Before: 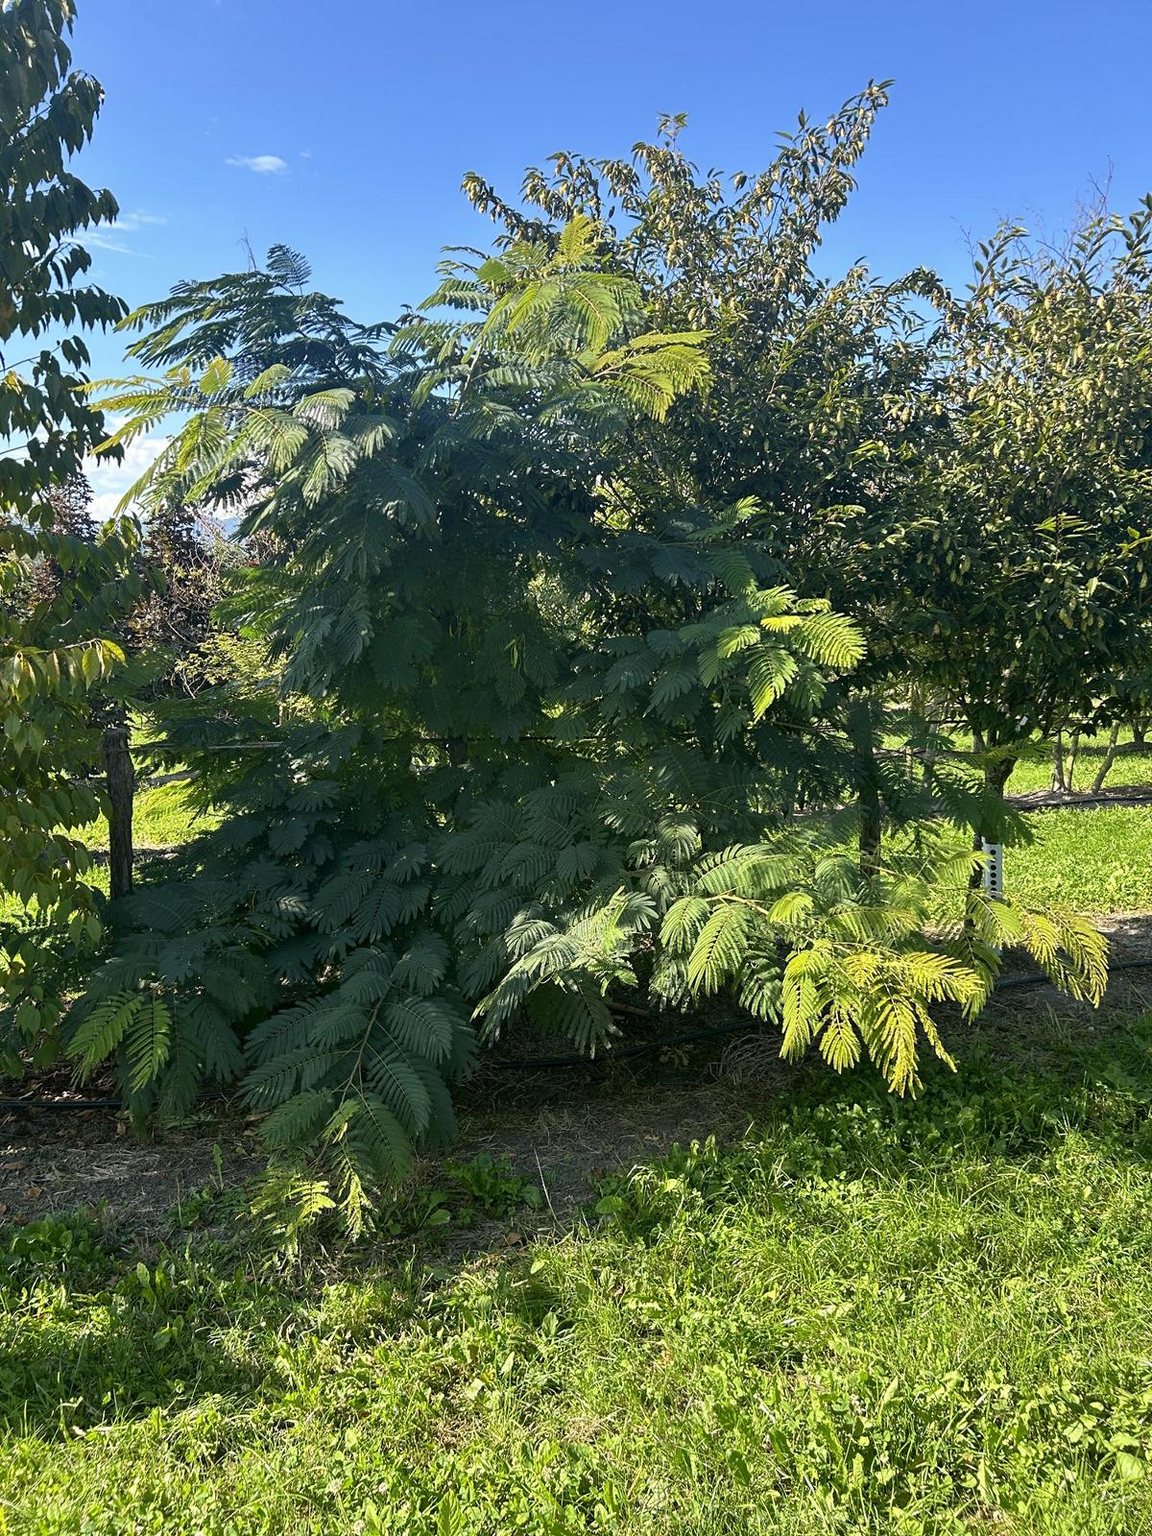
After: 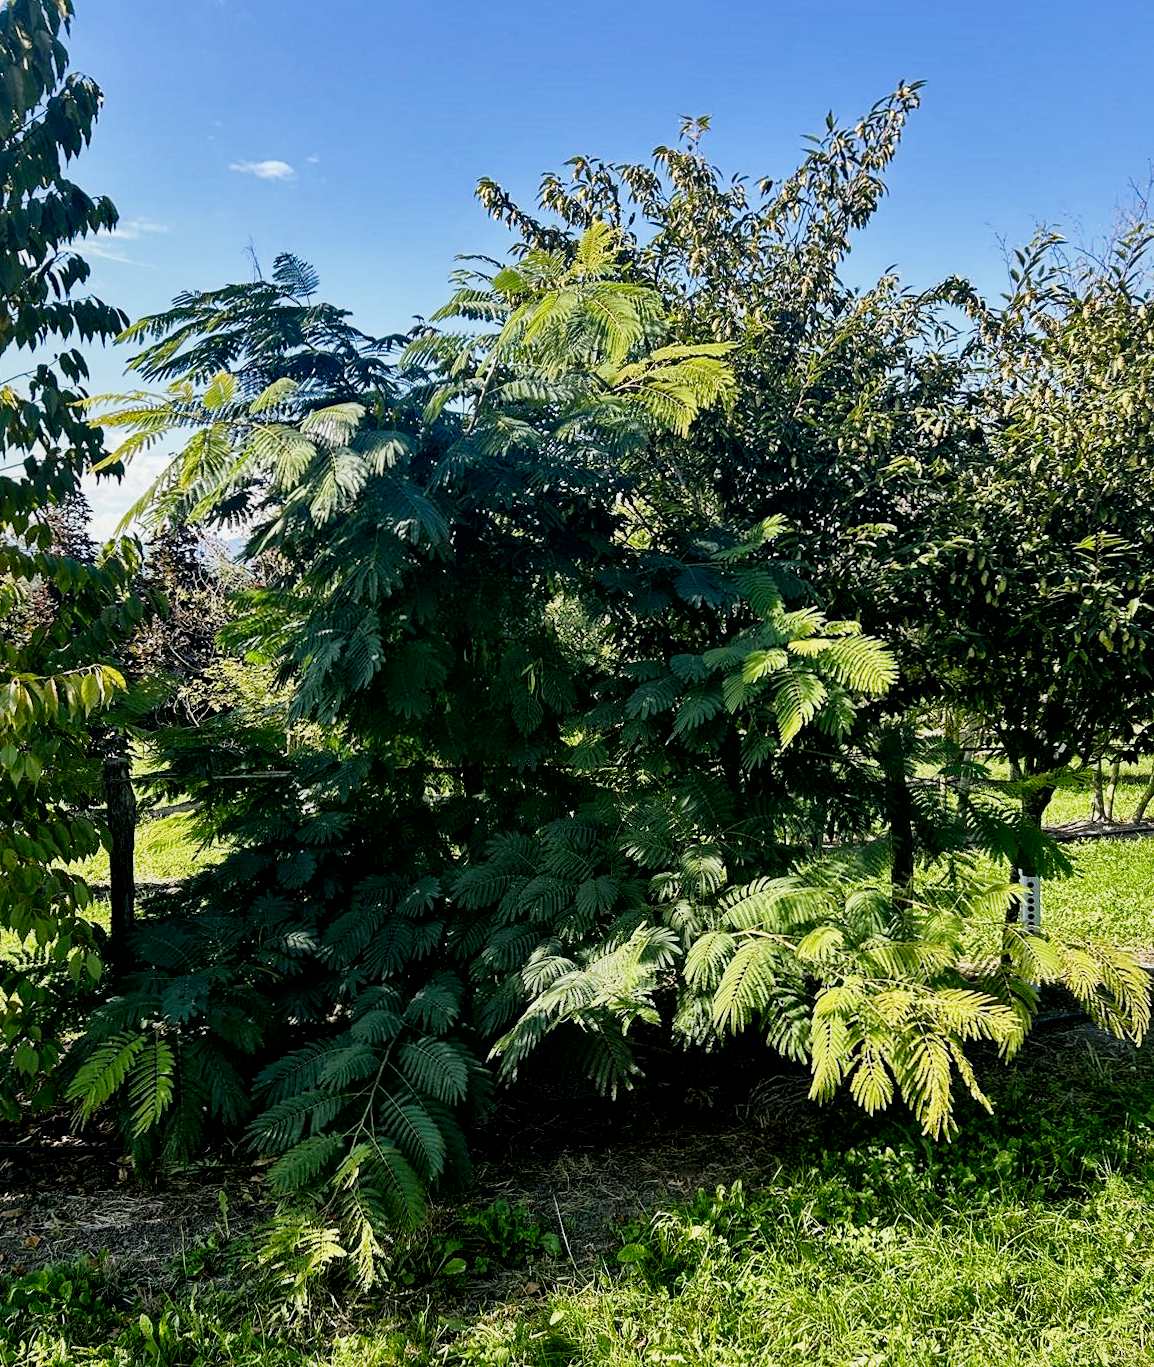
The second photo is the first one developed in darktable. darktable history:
filmic rgb: black relative exposure -7.65 EV, white relative exposure 4.56 EV, hardness 3.61, preserve chrominance no, color science v4 (2020), contrast in shadows soft
tone curve: curves: ch0 [(0, 0) (0.003, 0.001) (0.011, 0.005) (0.025, 0.011) (0.044, 0.02) (0.069, 0.031) (0.1, 0.045) (0.136, 0.078) (0.177, 0.124) (0.224, 0.18) (0.277, 0.245) (0.335, 0.315) (0.399, 0.393) (0.468, 0.477) (0.543, 0.569) (0.623, 0.666) (0.709, 0.771) (0.801, 0.871) (0.898, 0.965) (1, 1)], preserve colors none
color correction: highlights b* 0.046, saturation 1.1
local contrast: mode bilateral grid, contrast 26, coarseness 59, detail 152%, midtone range 0.2
crop and rotate: angle 0.117°, left 0.28%, right 3.27%, bottom 14.316%
